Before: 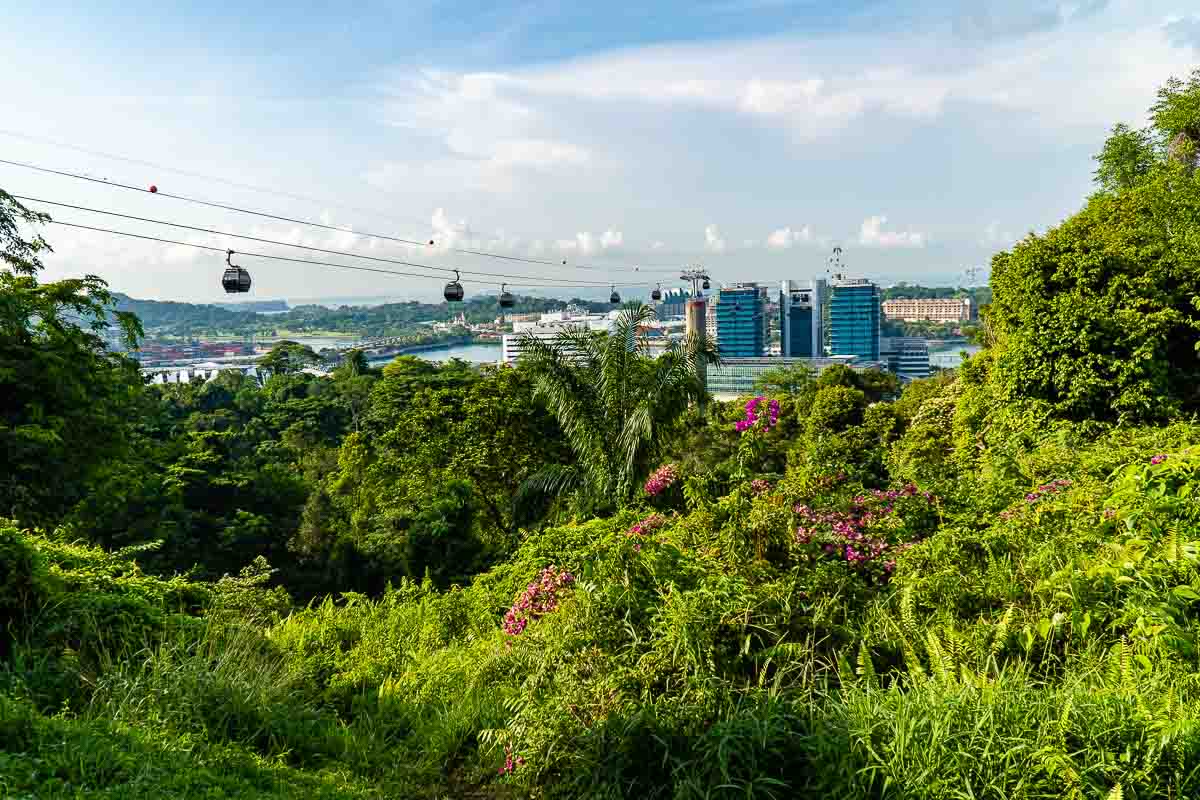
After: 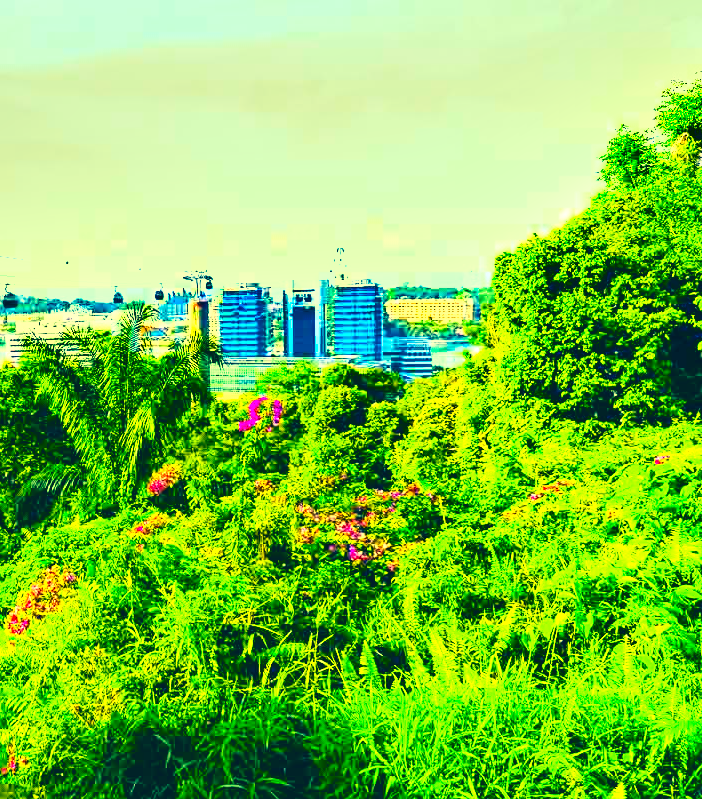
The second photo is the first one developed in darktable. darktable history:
color correction: highlights a* -16.12, highlights b* 39.93, shadows a* -39.75, shadows b* -26.74
crop: left 41.463%
tone equalizer: -8 EV -0.772 EV, -7 EV -0.701 EV, -6 EV -0.587 EV, -5 EV -0.42 EV, -3 EV 0.37 EV, -2 EV 0.6 EV, -1 EV 0.683 EV, +0 EV 0.775 EV
shadows and highlights: low approximation 0.01, soften with gaussian
contrast brightness saturation: contrast 0.195, brightness 0.199, saturation 0.818
exposure: black level correction 0, exposure 1.104 EV, compensate exposure bias true, compensate highlight preservation false
levels: black 0.013%
